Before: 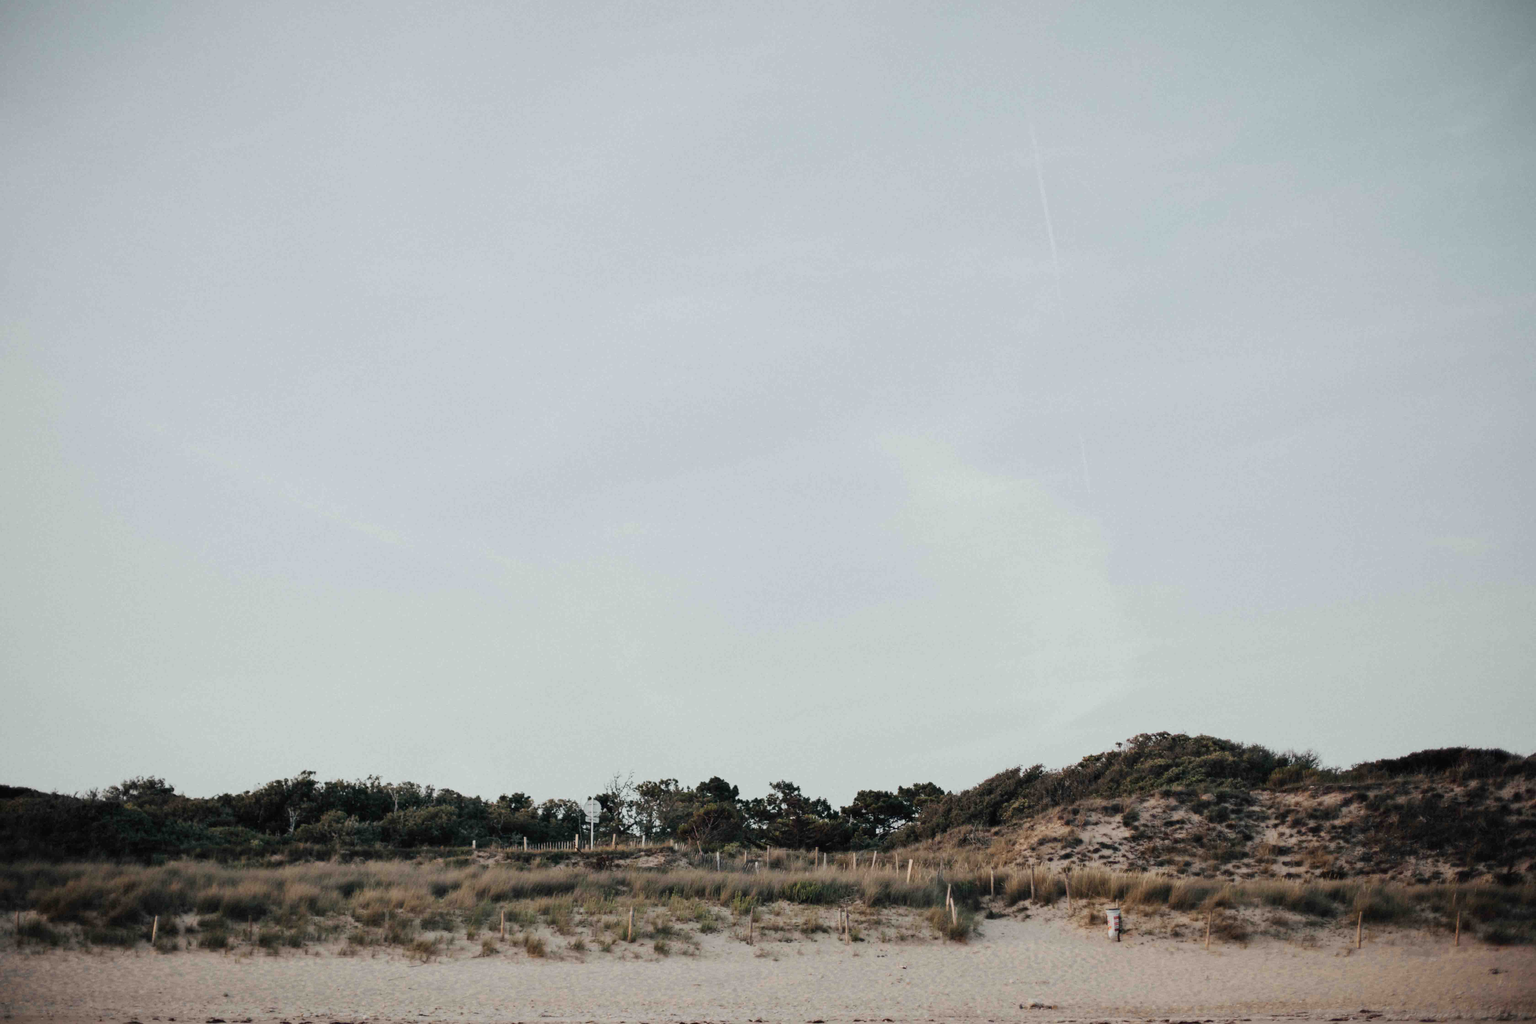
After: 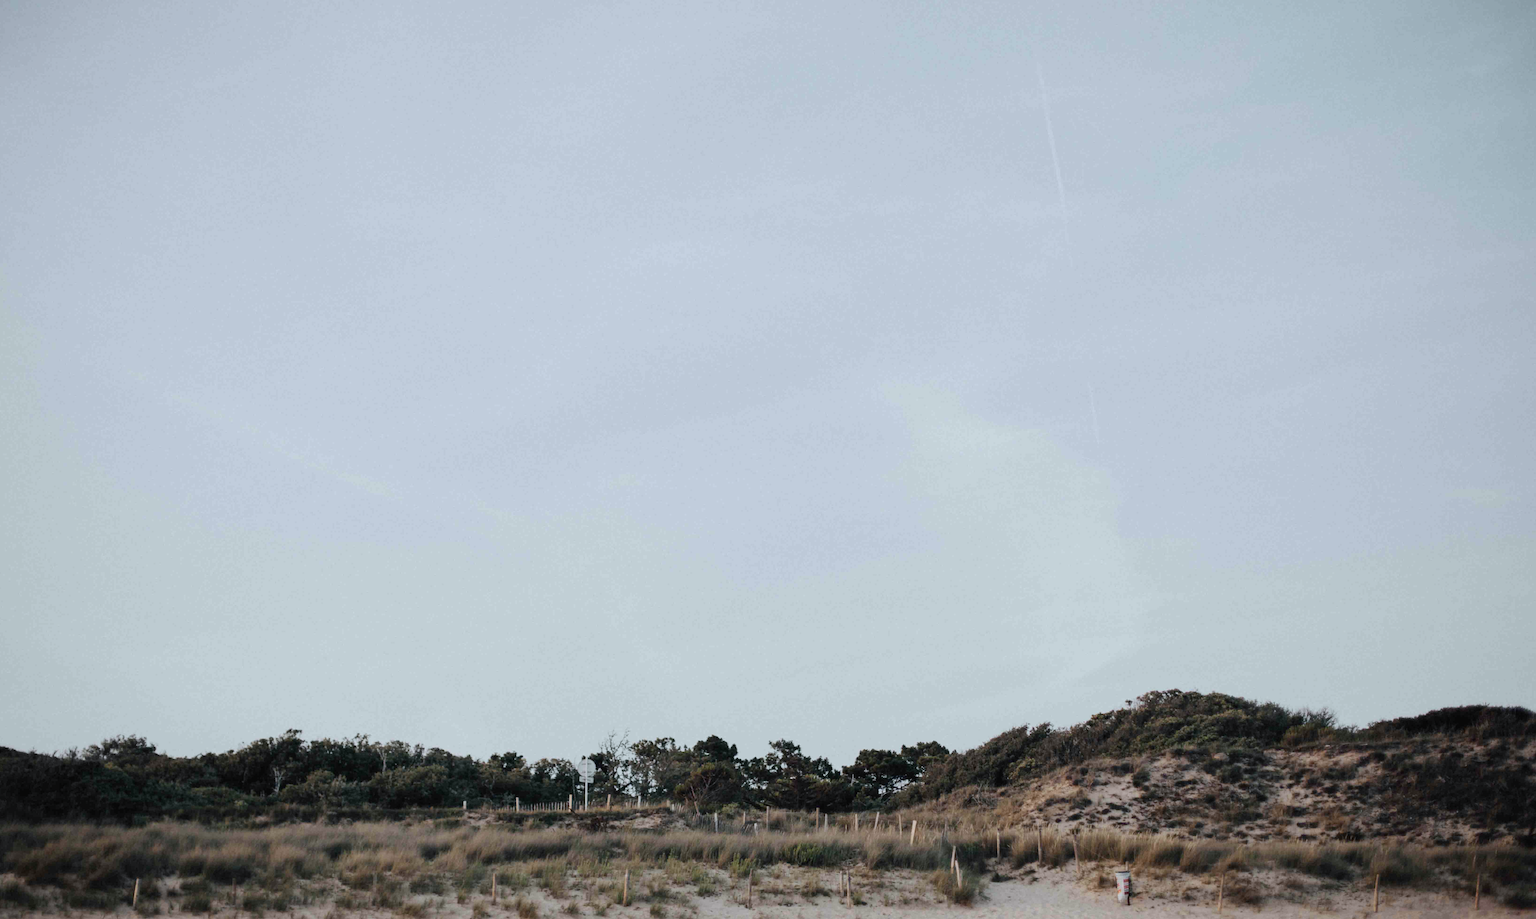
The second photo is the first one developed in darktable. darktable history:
white balance: red 0.974, blue 1.044
crop: left 1.507%, top 6.147%, right 1.379%, bottom 6.637%
